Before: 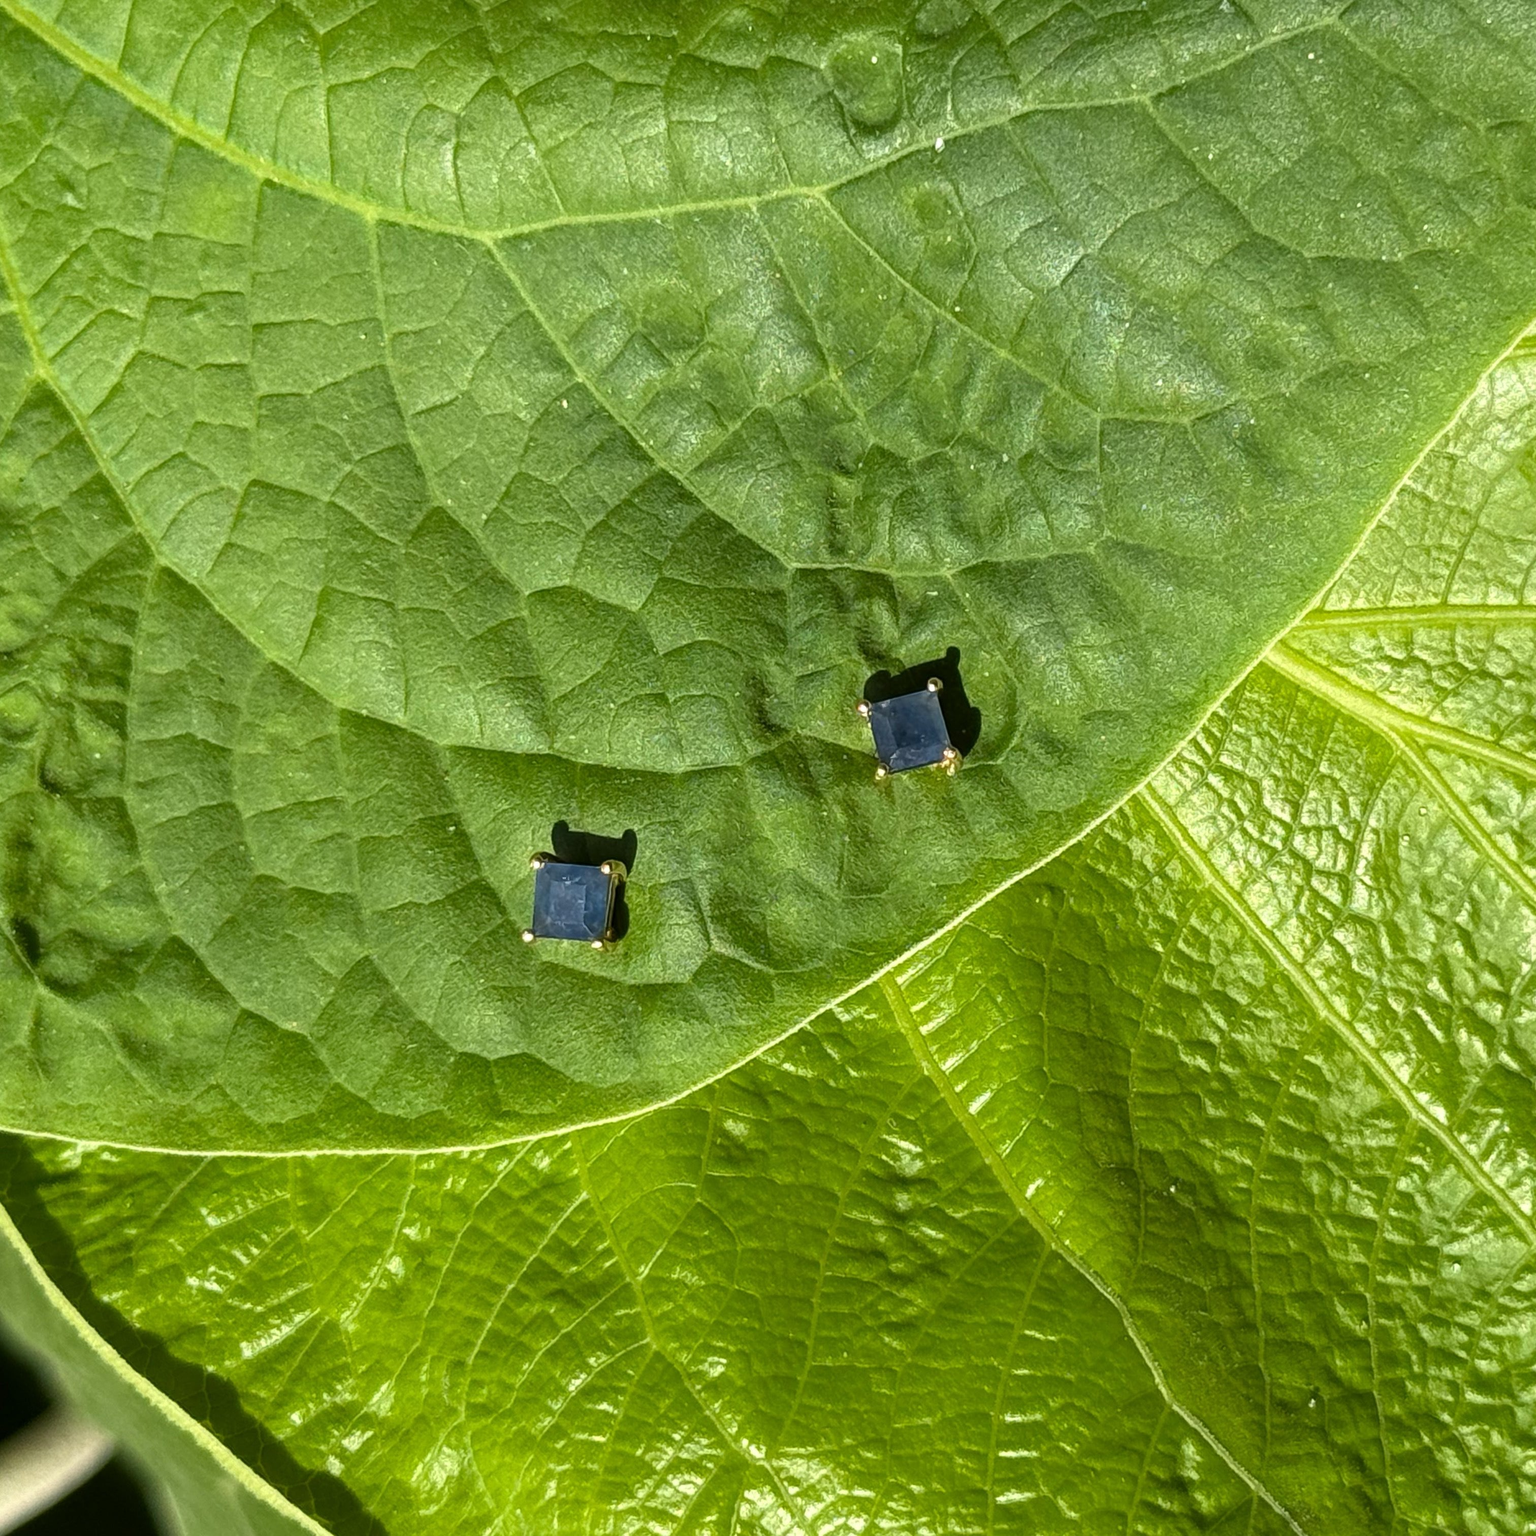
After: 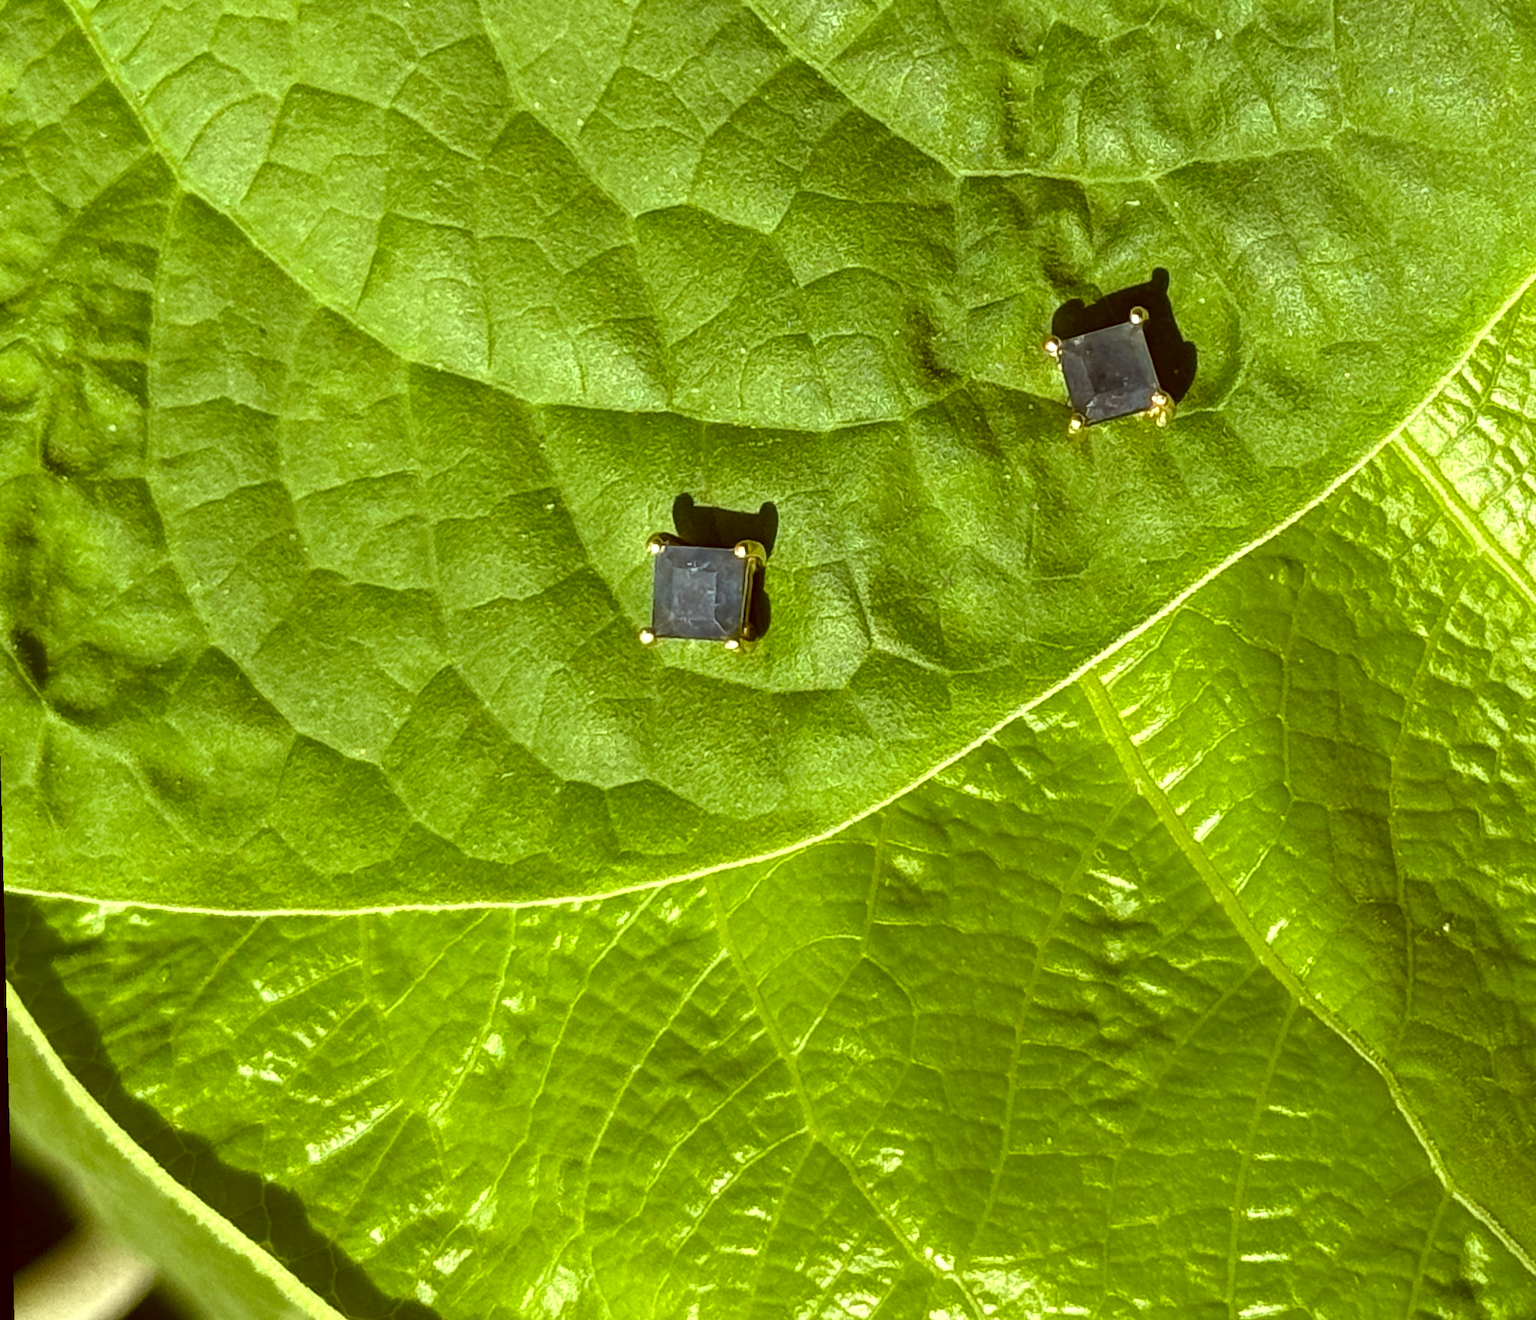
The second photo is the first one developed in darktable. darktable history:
rotate and perspective: rotation -1.42°, crop left 0.016, crop right 0.984, crop top 0.035, crop bottom 0.965
exposure: exposure 0.367 EV, compensate highlight preservation false
color correction: highlights a* -5.3, highlights b* 9.8, shadows a* 9.8, shadows b* 24.26
crop: top 26.531%, right 17.959%
